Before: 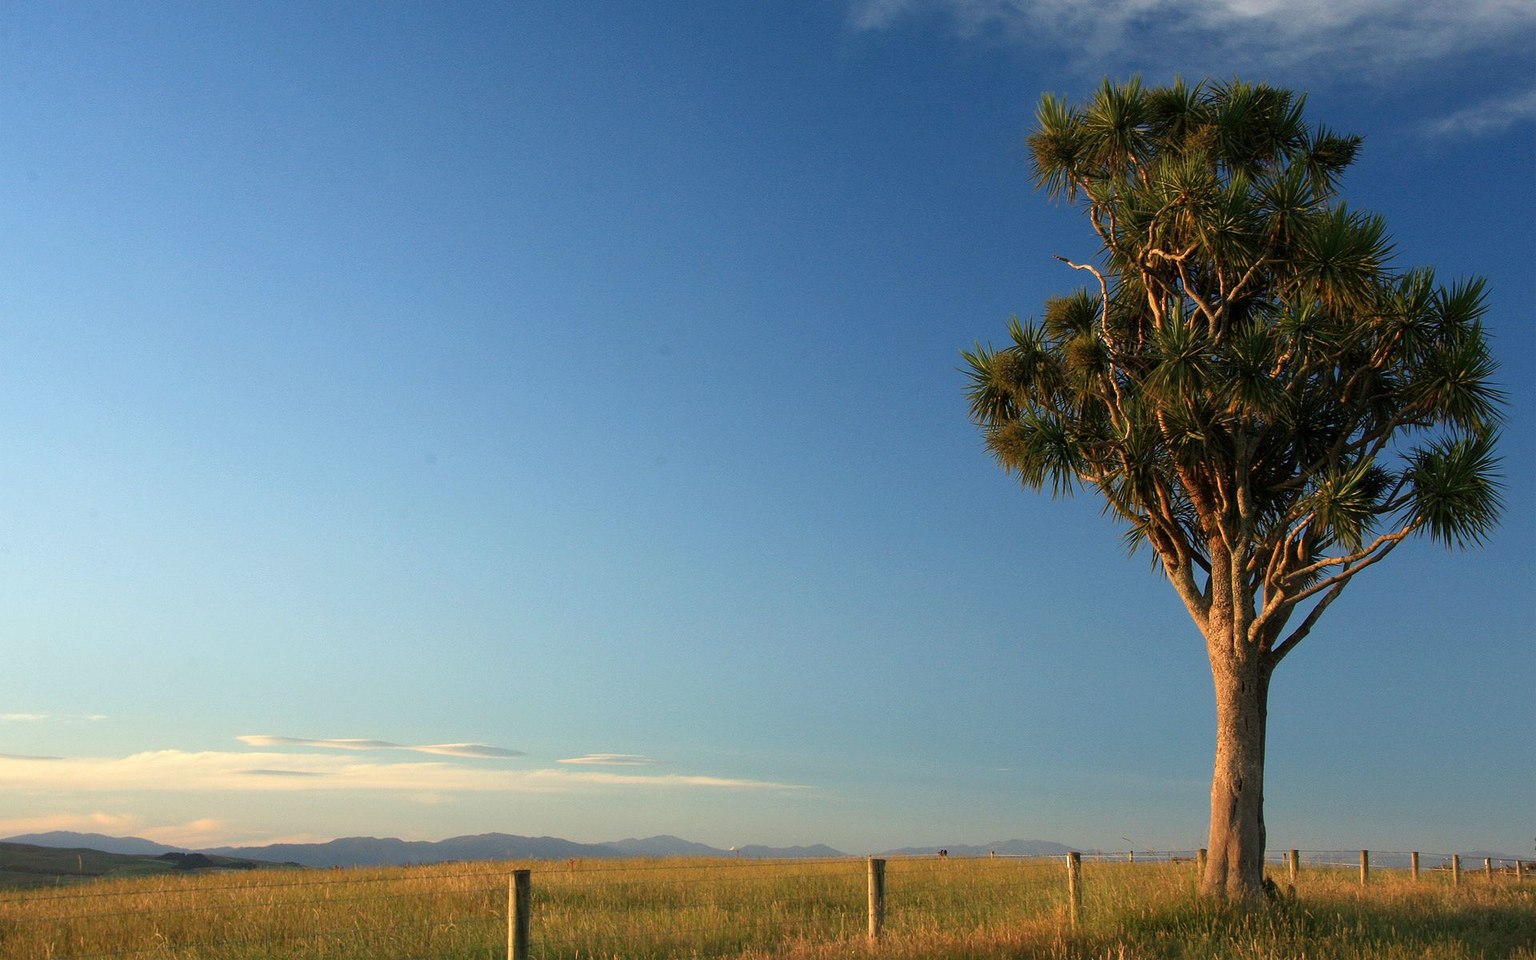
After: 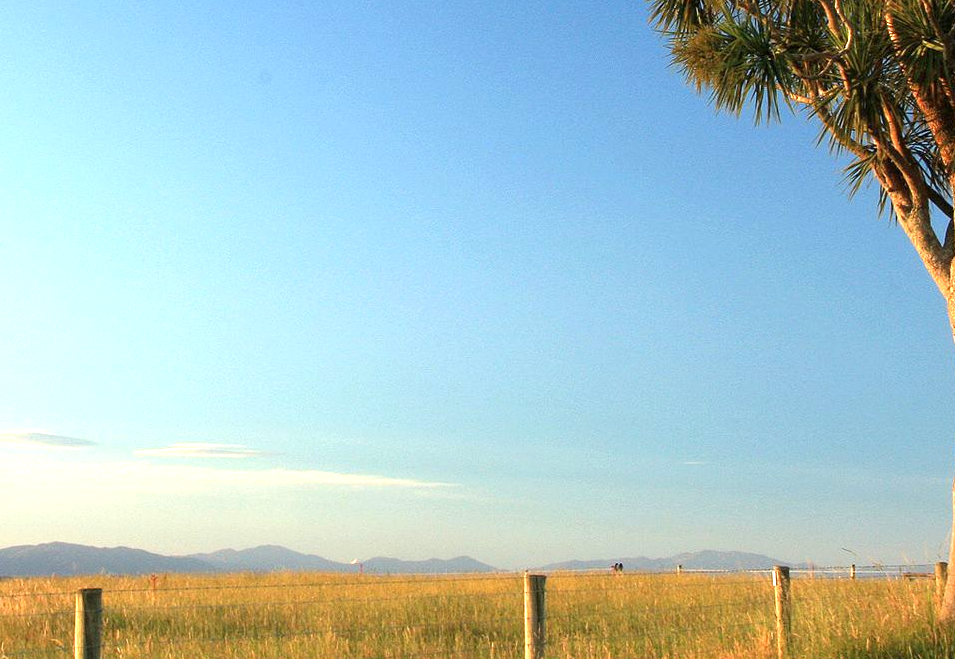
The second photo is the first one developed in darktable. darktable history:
exposure: exposure 0.995 EV, compensate exposure bias true, compensate highlight preservation false
crop: left 29.232%, top 41.588%, right 21.028%, bottom 3.471%
